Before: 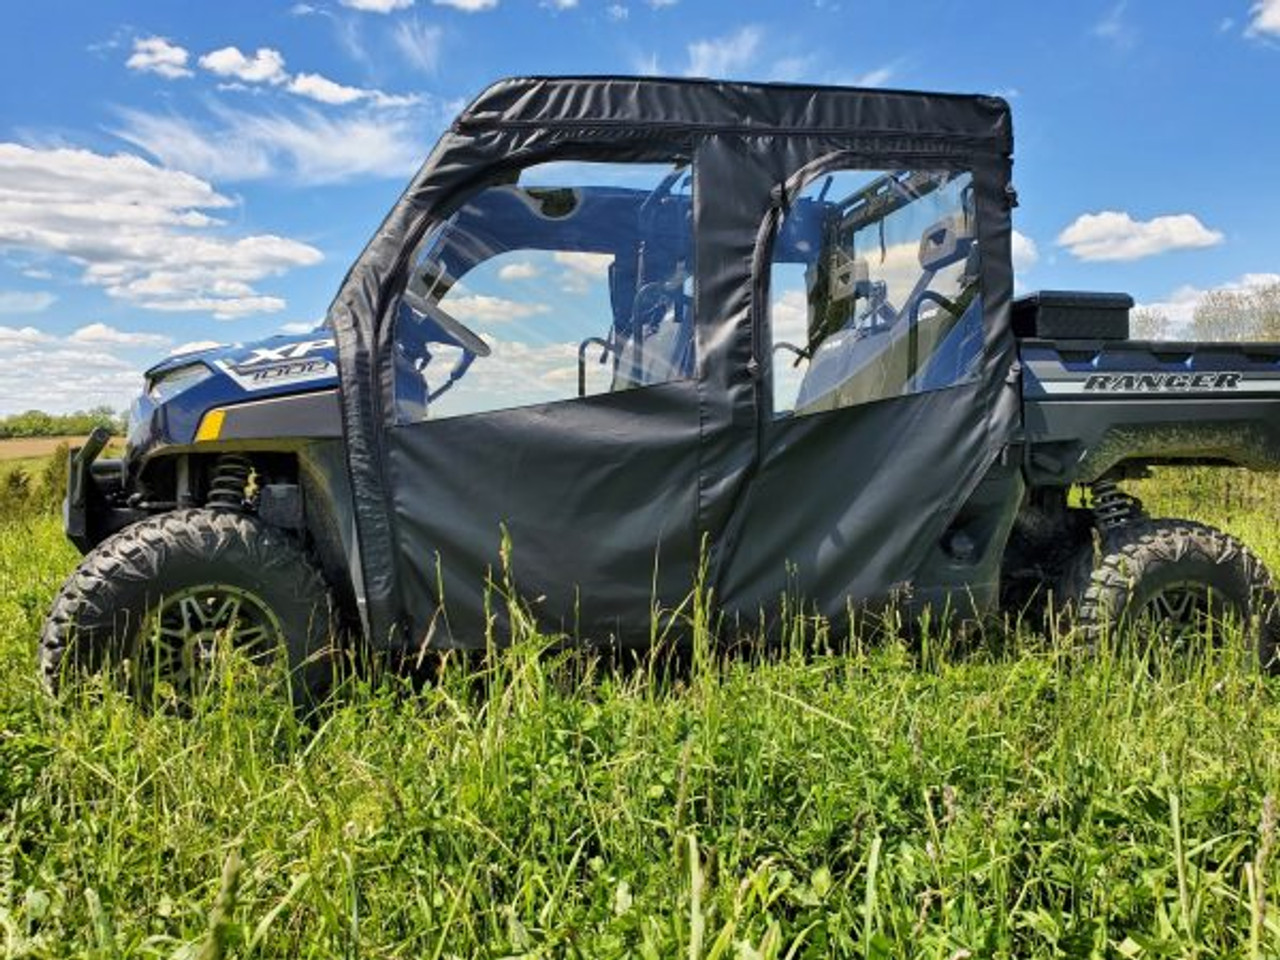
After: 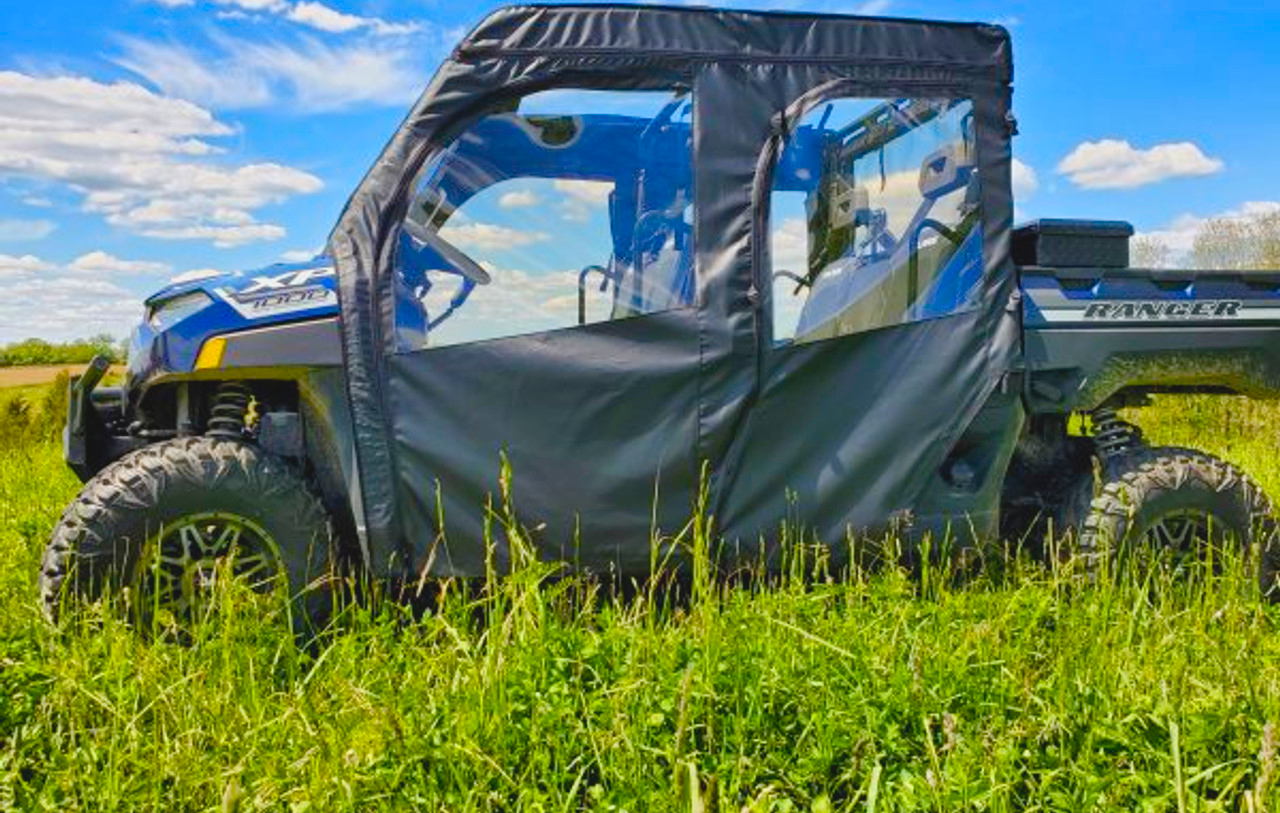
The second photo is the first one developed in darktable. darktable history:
contrast brightness saturation: contrast -0.098, brightness 0.042, saturation 0.085
color balance rgb: power › luminance 3.195%, power › hue 230.02°, linear chroma grading › global chroma 19.543%, perceptual saturation grading › global saturation 14.277%, perceptual saturation grading › highlights -25.7%, perceptual saturation grading › shadows 29.807%, global vibrance 20%
crop: top 7.59%, bottom 7.722%
